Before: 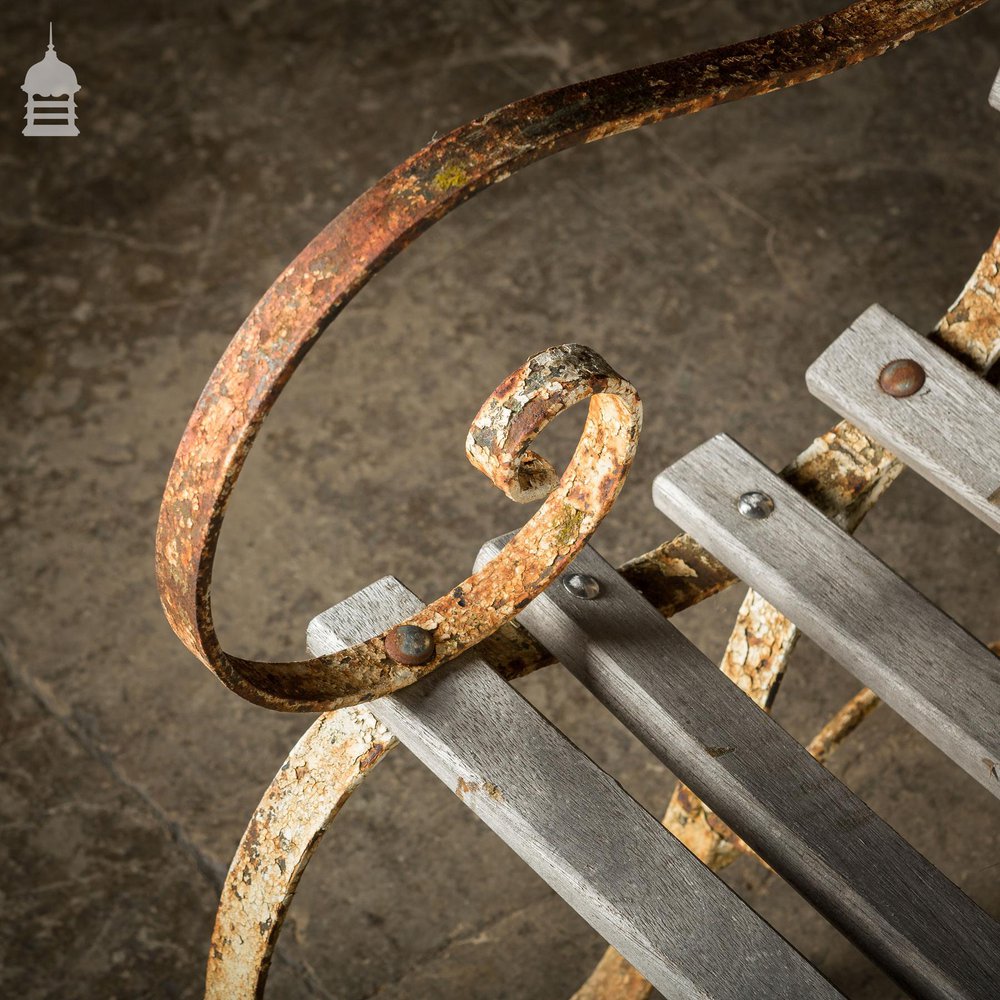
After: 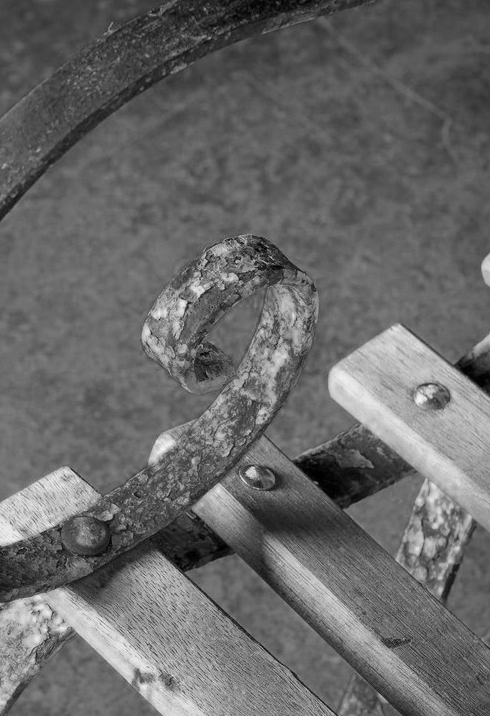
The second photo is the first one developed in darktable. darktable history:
crop: left 32.426%, top 10.943%, right 18.479%, bottom 17.445%
color zones: curves: ch0 [(0.287, 0.048) (0.493, 0.484) (0.737, 0.816)]; ch1 [(0, 0) (0.143, 0) (0.286, 0) (0.429, 0) (0.571, 0) (0.714, 0) (0.857, 0)]
filmic rgb: black relative exposure -7.65 EV, white relative exposure 4.56 EV, hardness 3.61, color science v6 (2022)
exposure: exposure 1.211 EV, compensate exposure bias true, compensate highlight preservation false
